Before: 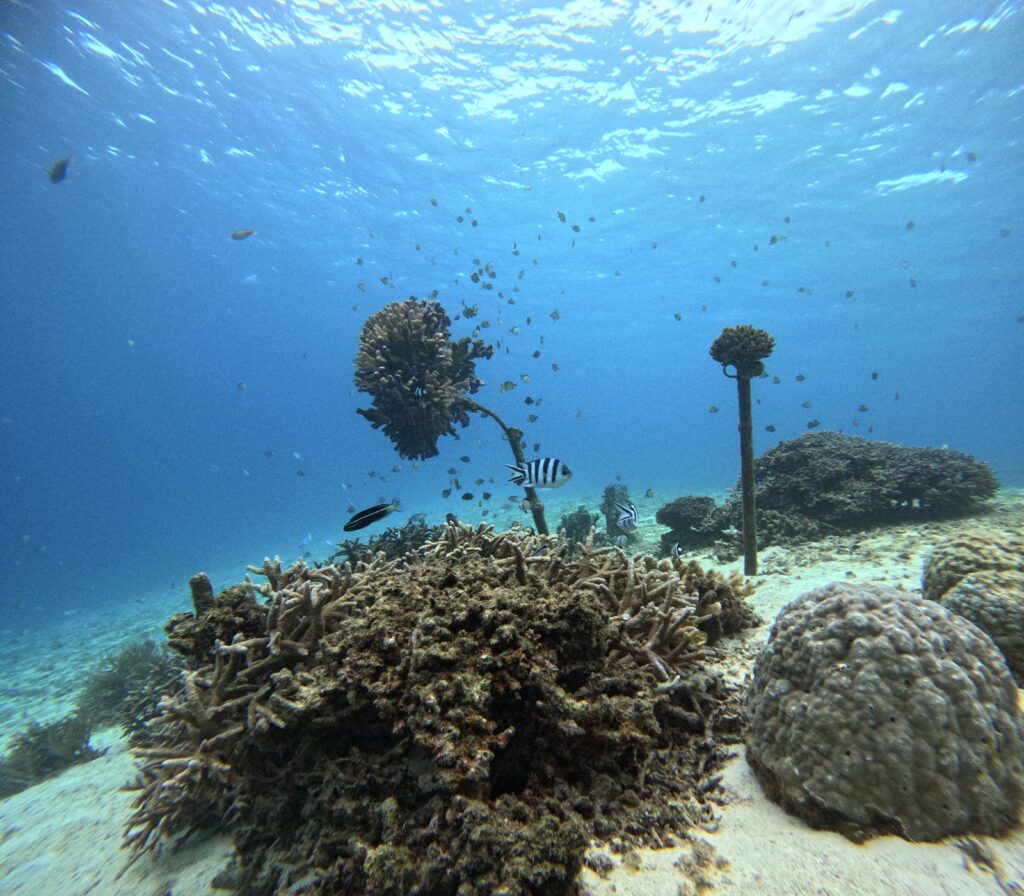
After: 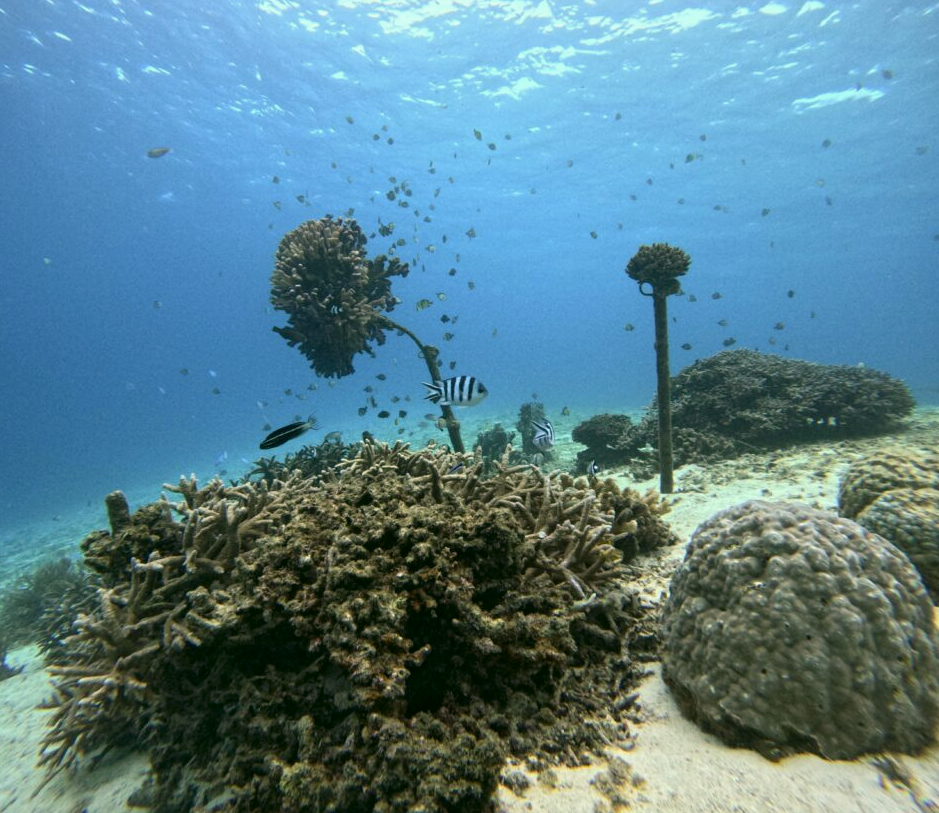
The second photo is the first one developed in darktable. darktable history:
color correction: highlights a* 4.02, highlights b* 4.98, shadows a* -7.55, shadows b* 4.98
crop and rotate: left 8.262%, top 9.226%
